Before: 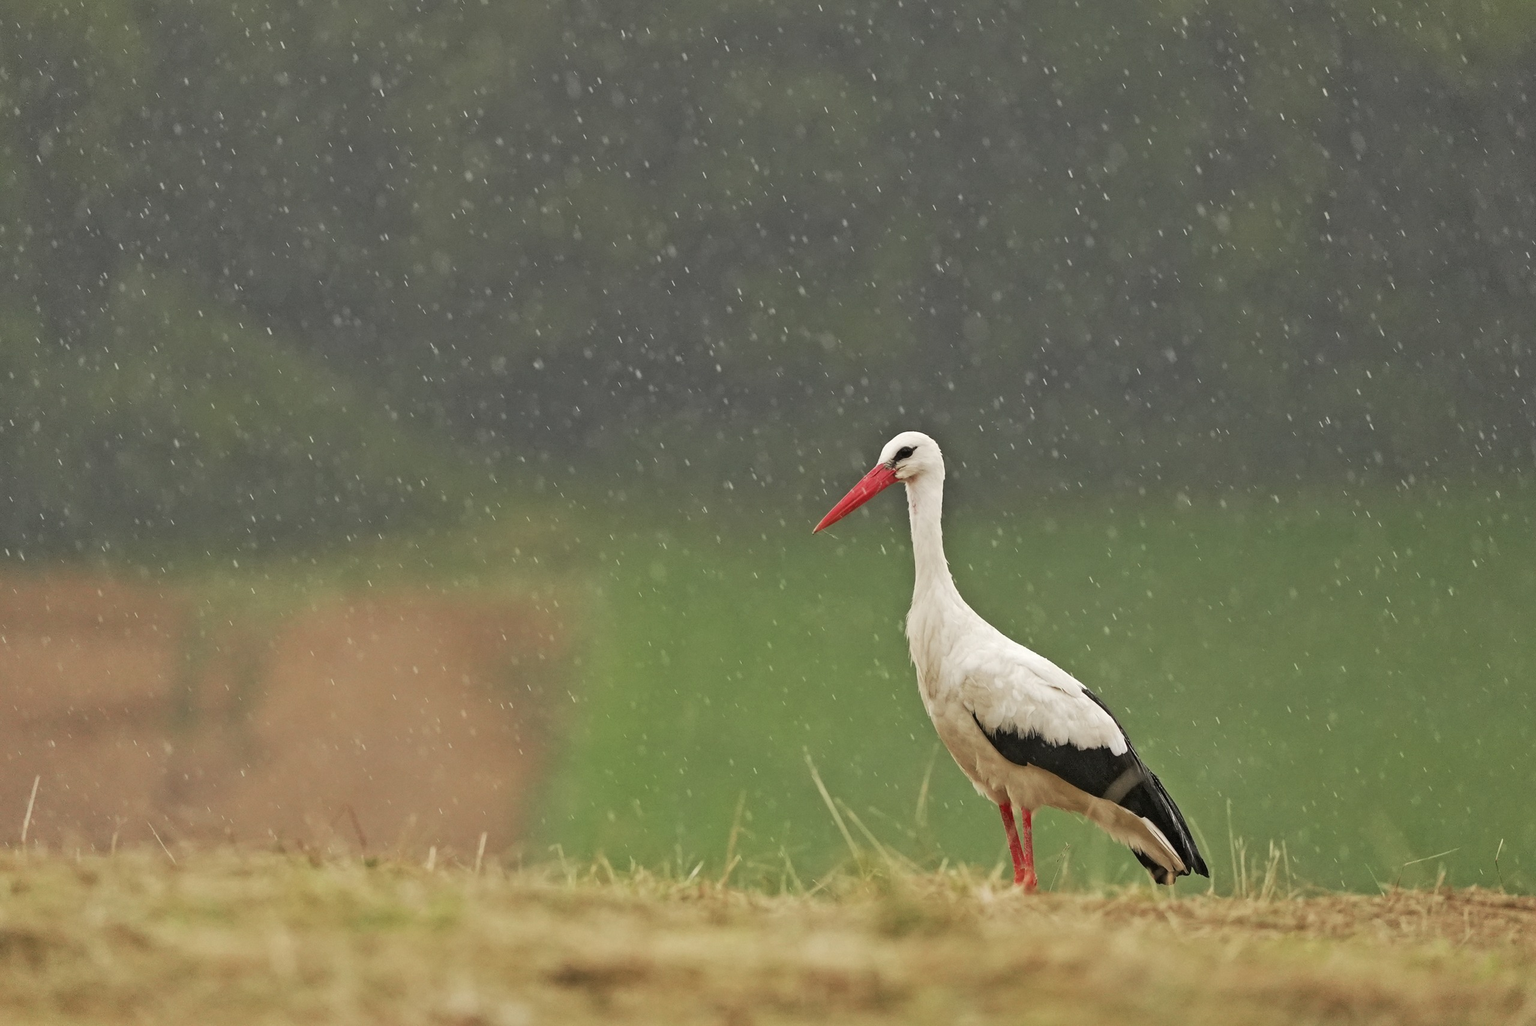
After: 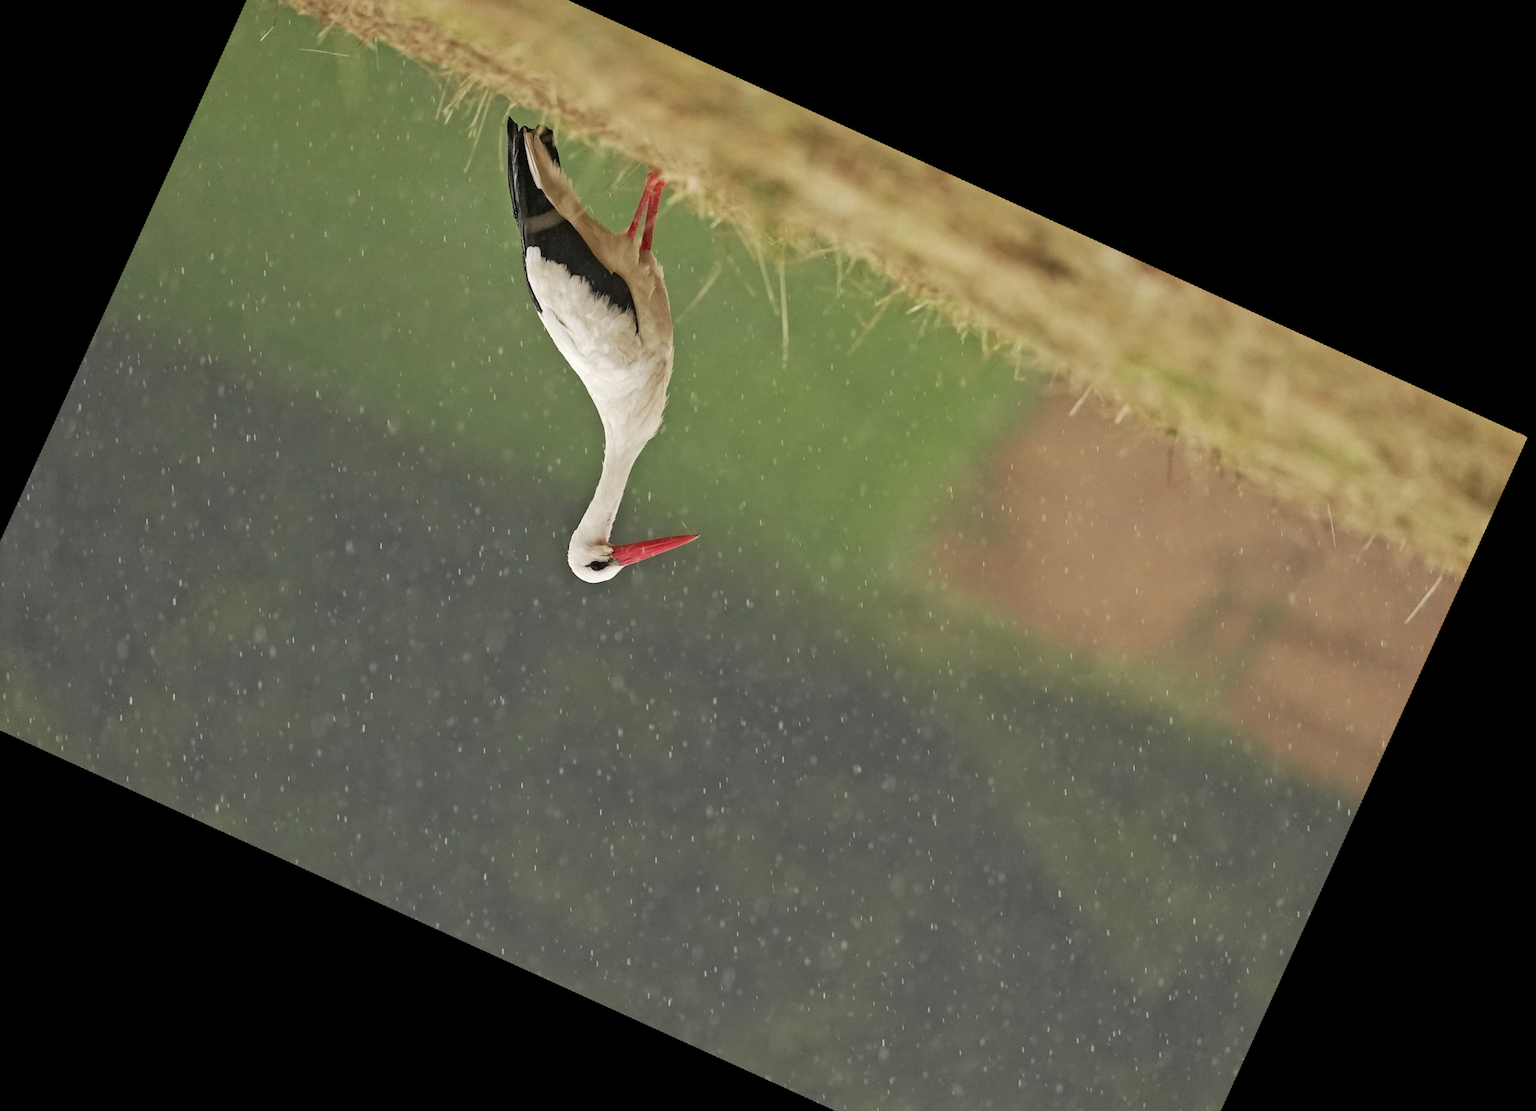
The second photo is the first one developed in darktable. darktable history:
crop and rotate: angle 148.68°, left 9.111%, top 15.603%, right 4.588%, bottom 17.041%
rotate and perspective: rotation -6.83°, automatic cropping off
